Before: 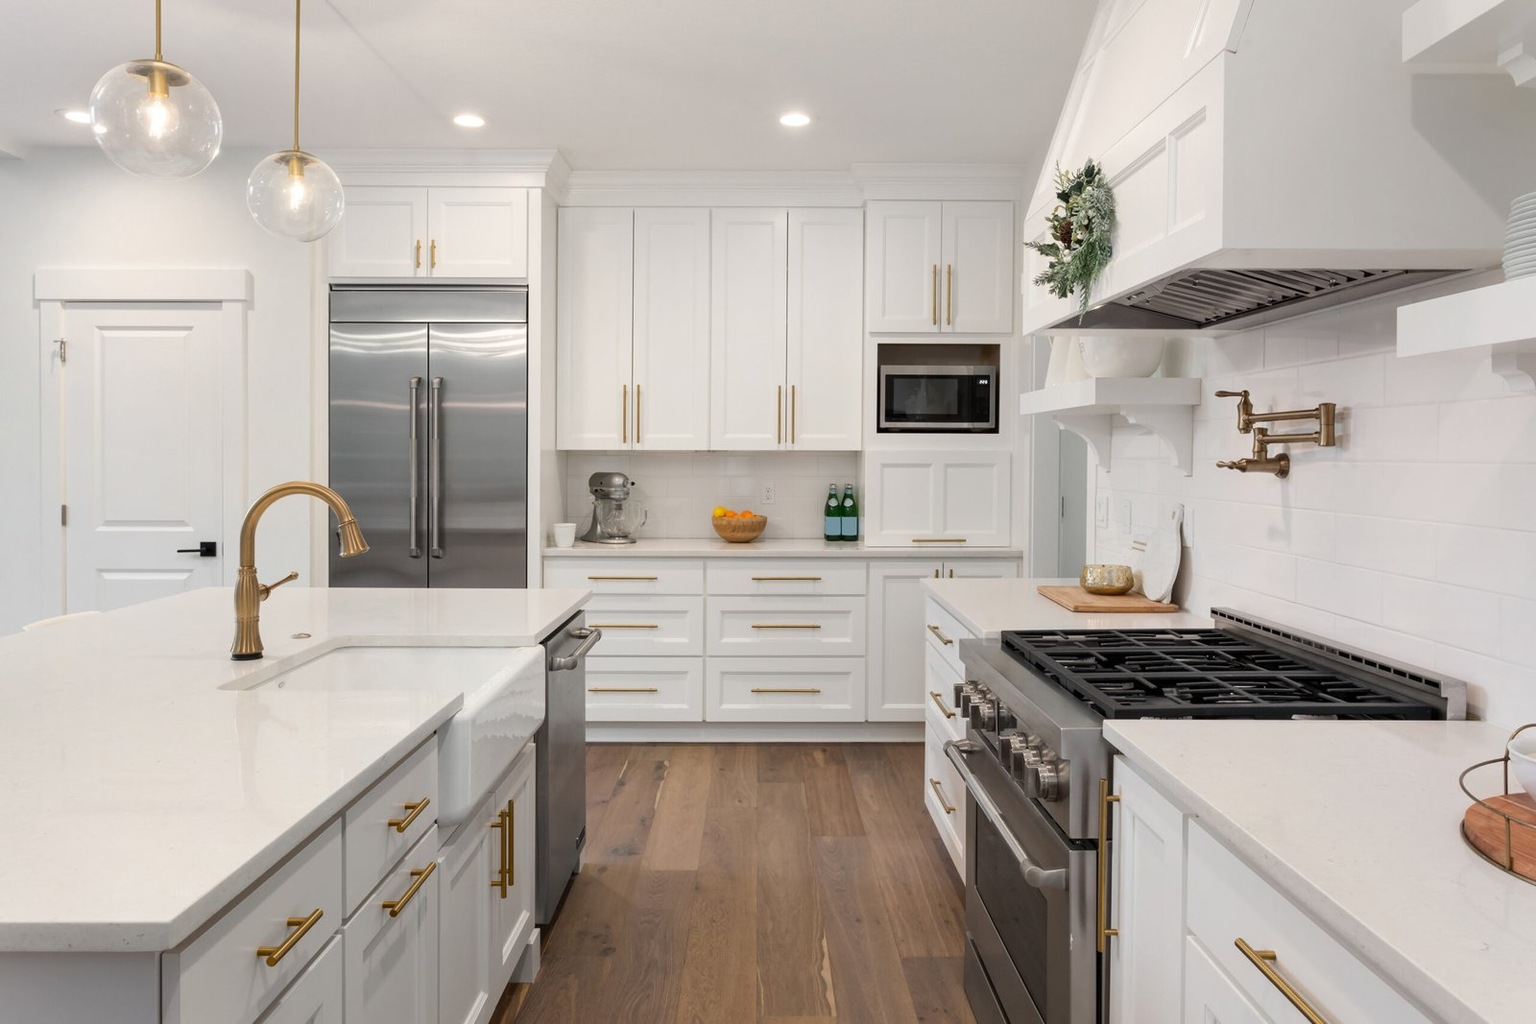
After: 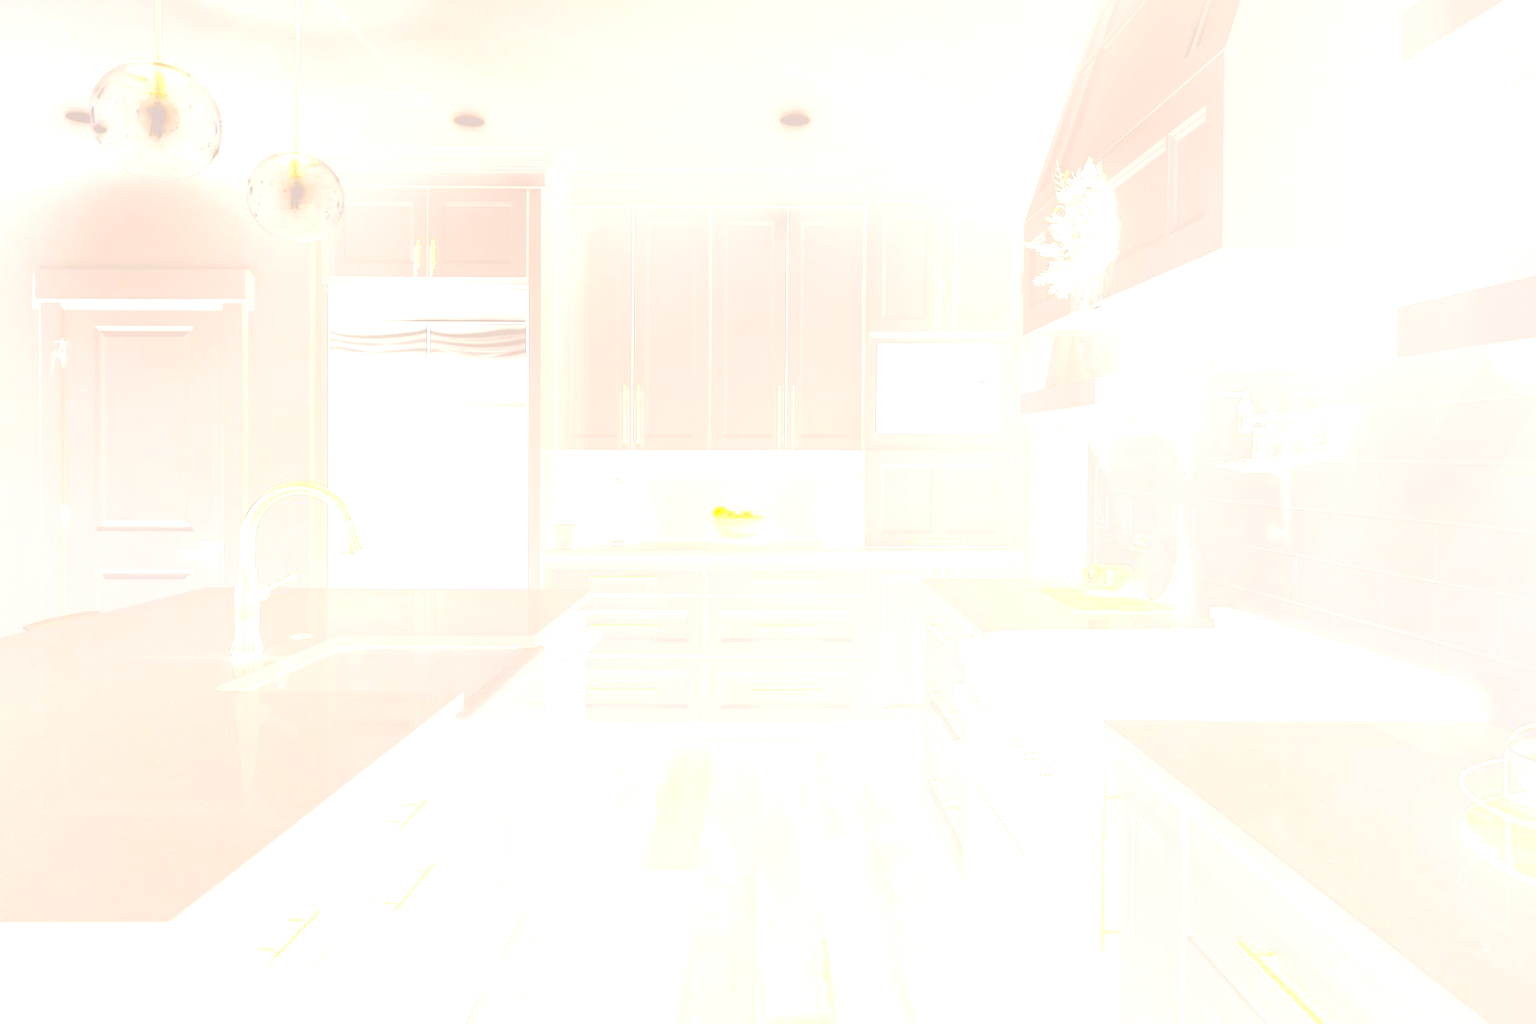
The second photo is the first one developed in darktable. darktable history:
color correction: highlights a* 4.02, highlights b* 4.98, shadows a* -7.55, shadows b* 4.98
exposure: black level correction 0, exposure 0.7 EV, compensate exposure bias true, compensate highlight preservation false
bloom: size 85%, threshold 5%, strength 85%
